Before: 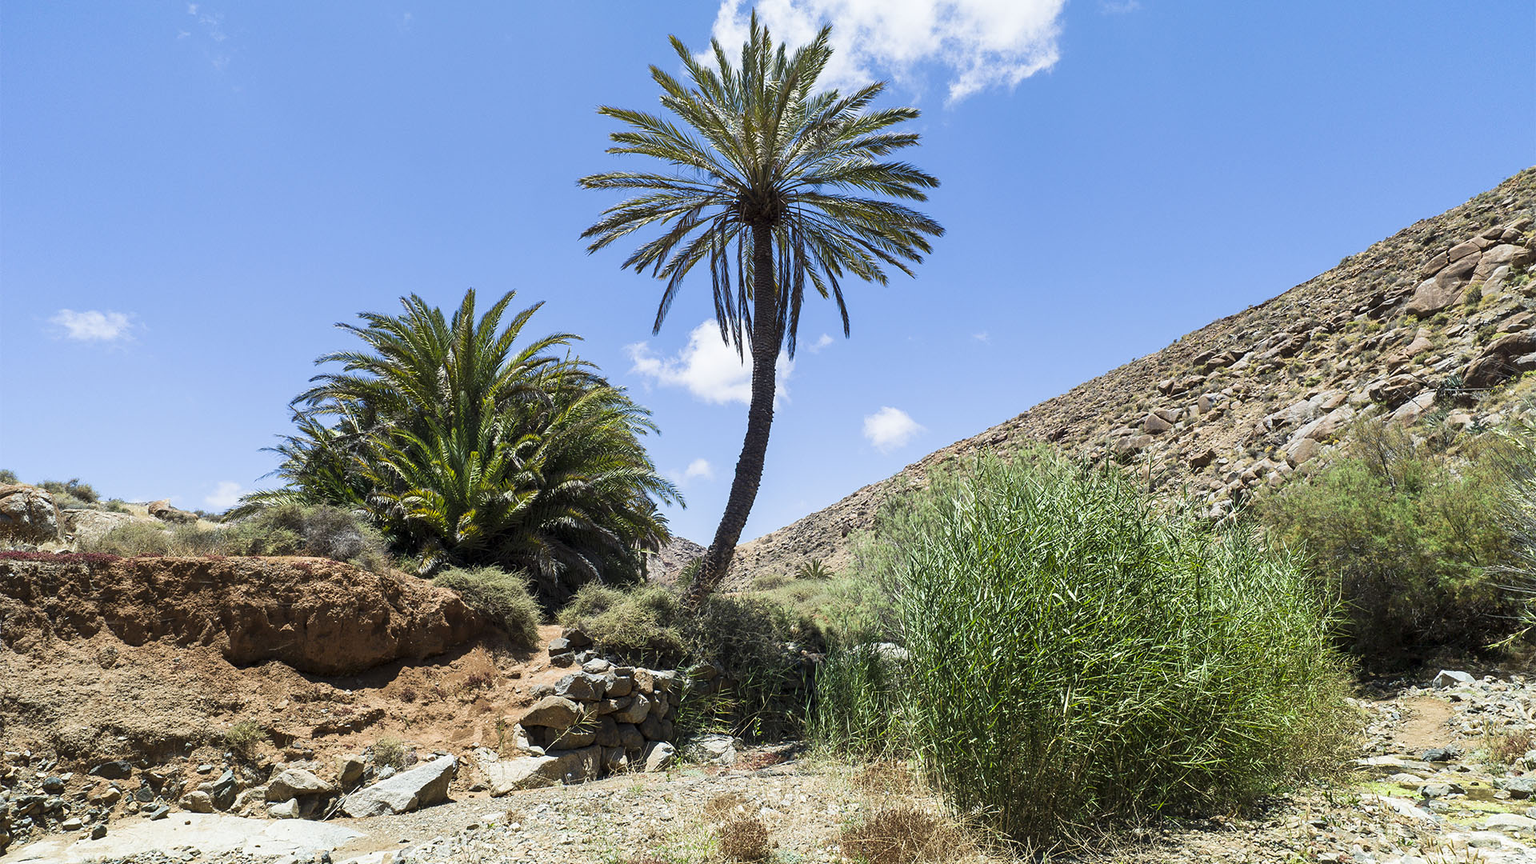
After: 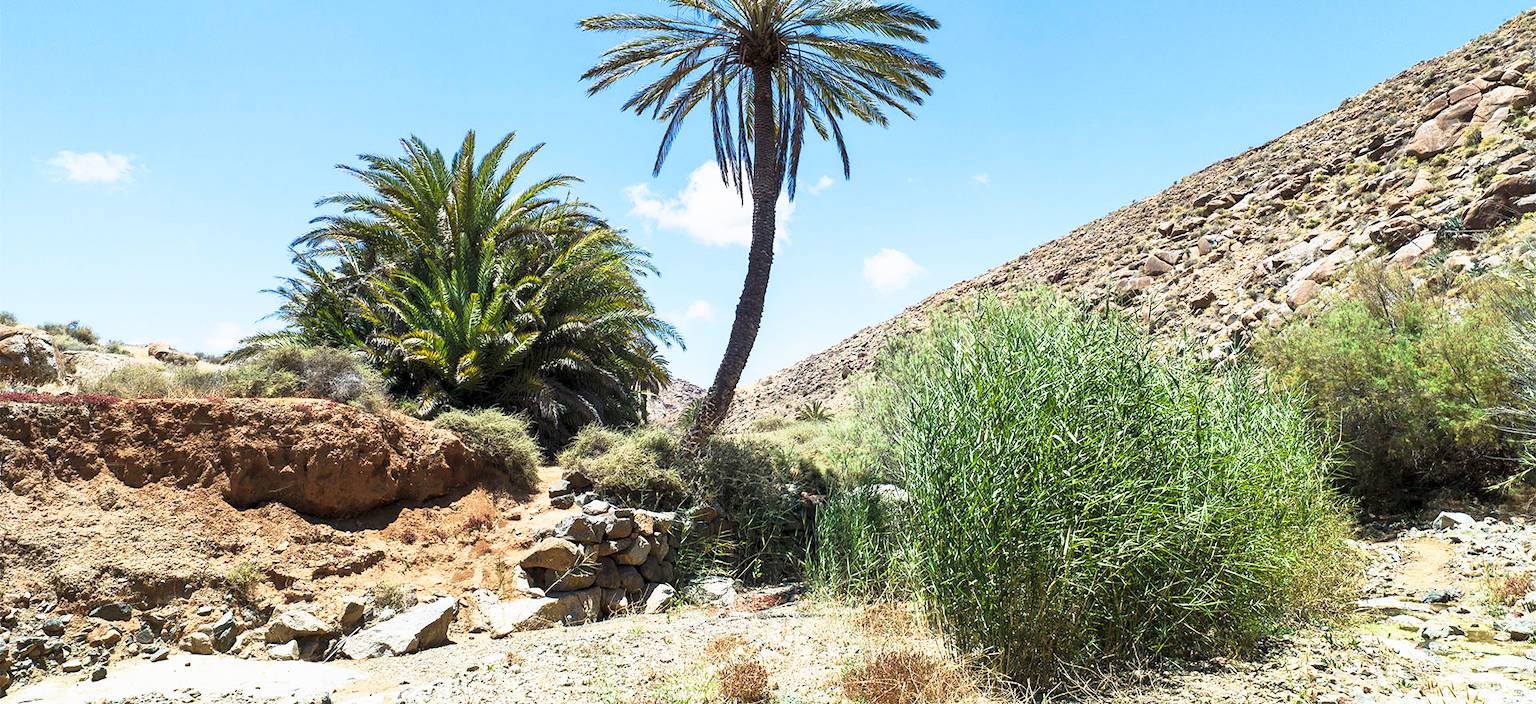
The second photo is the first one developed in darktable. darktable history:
crop and rotate: top 18.389%
base curve: curves: ch0 [(0, 0) (0.557, 0.834) (1, 1)], preserve colors none
tone curve: curves: ch0 [(0, 0) (0.003, 0.005) (0.011, 0.019) (0.025, 0.04) (0.044, 0.064) (0.069, 0.095) (0.1, 0.129) (0.136, 0.169) (0.177, 0.207) (0.224, 0.247) (0.277, 0.298) (0.335, 0.354) (0.399, 0.416) (0.468, 0.478) (0.543, 0.553) (0.623, 0.634) (0.709, 0.709) (0.801, 0.817) (0.898, 0.912) (1, 1)], color space Lab, independent channels, preserve colors none
